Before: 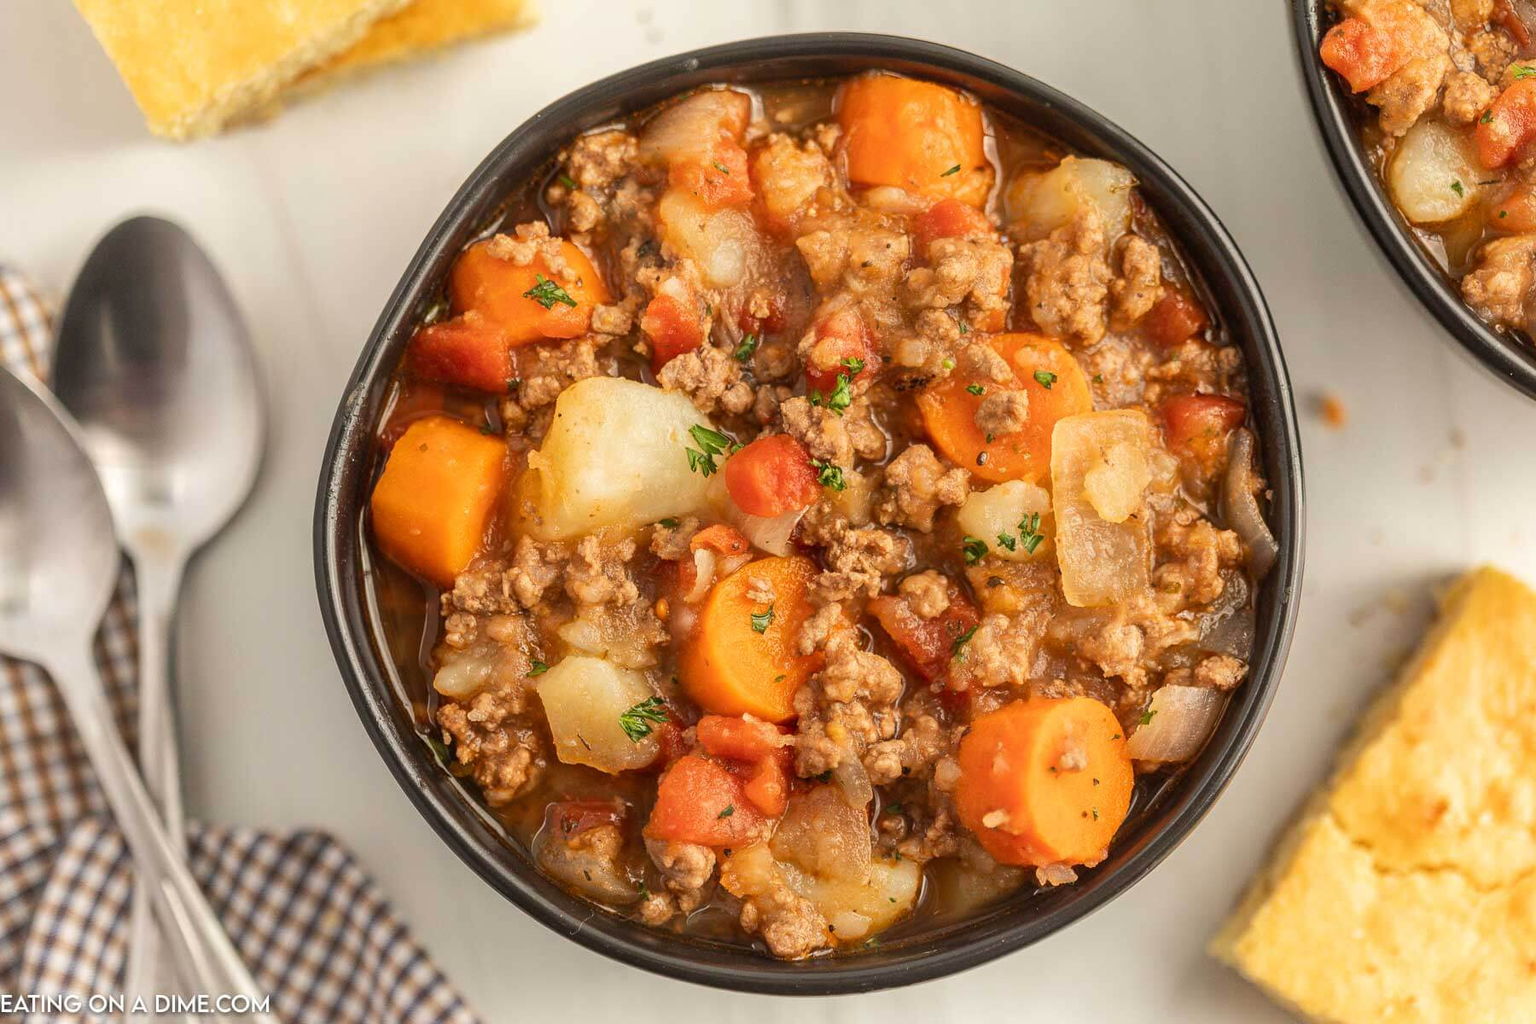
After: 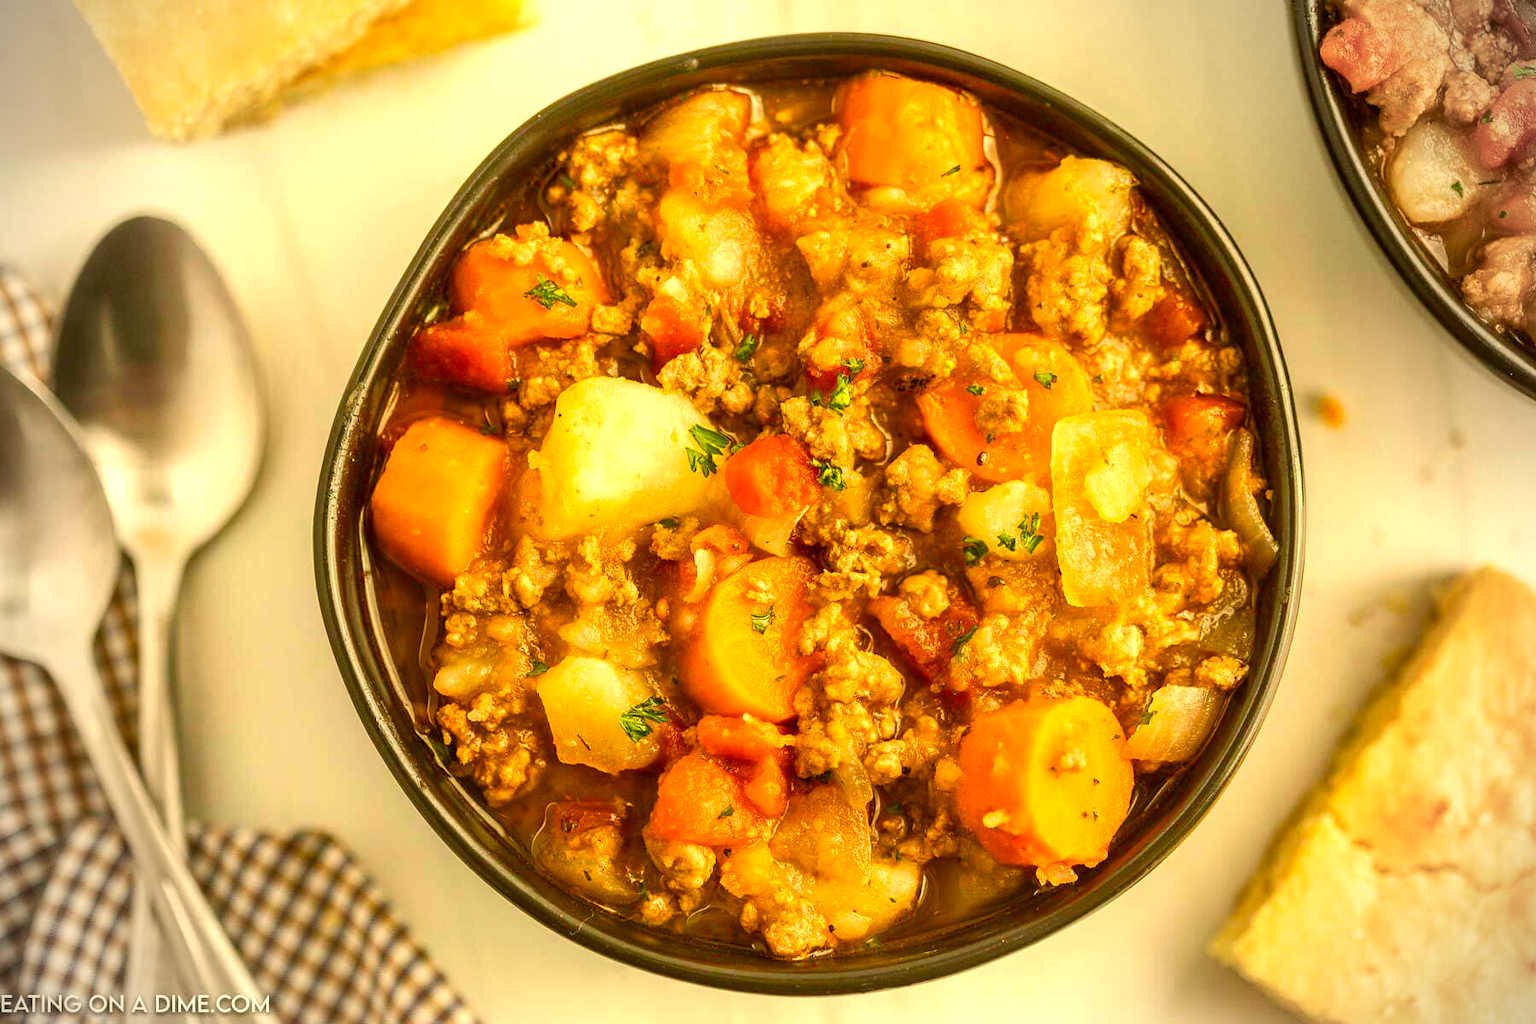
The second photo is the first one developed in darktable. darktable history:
color correction: highlights a* 0.161, highlights b* 28.84, shadows a* -0.253, shadows b* 21.7
vignetting: fall-off start 75.23%, brightness -0.575, width/height ratio 1.085
color balance rgb: highlights gain › luminance 7.654%, highlights gain › chroma 0.99%, highlights gain › hue 48.88°, perceptual saturation grading › global saturation 44.885%, perceptual saturation grading › highlights -50.121%, perceptual saturation grading › shadows 30.849%, global vibrance 29.972%
exposure: black level correction 0.001, exposure 0.5 EV, compensate exposure bias true, compensate highlight preservation false
tone equalizer: luminance estimator HSV value / RGB max
